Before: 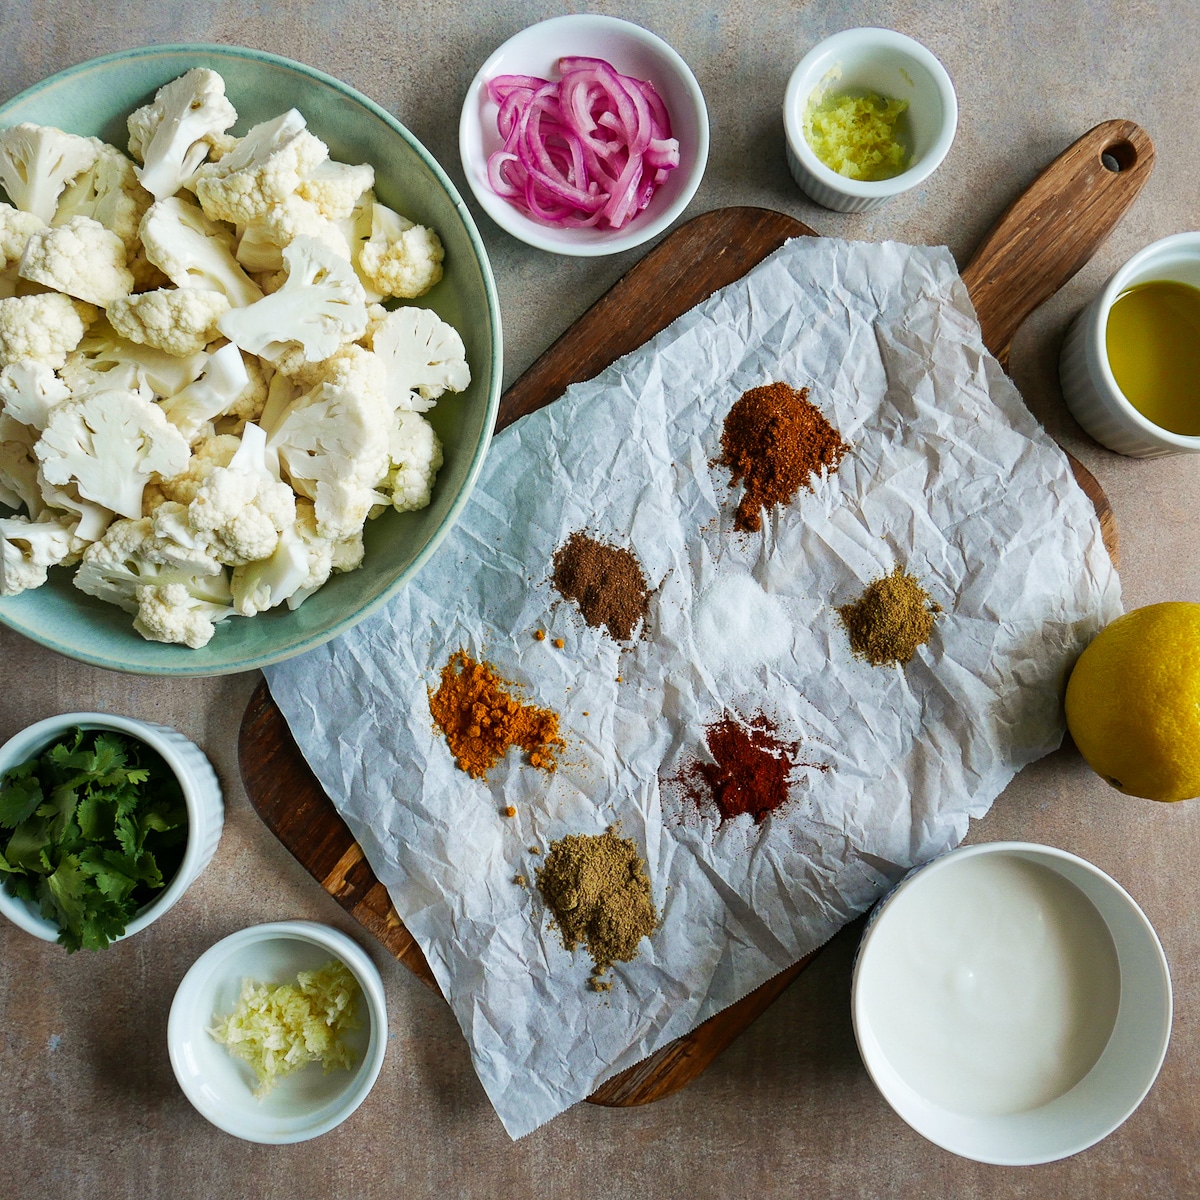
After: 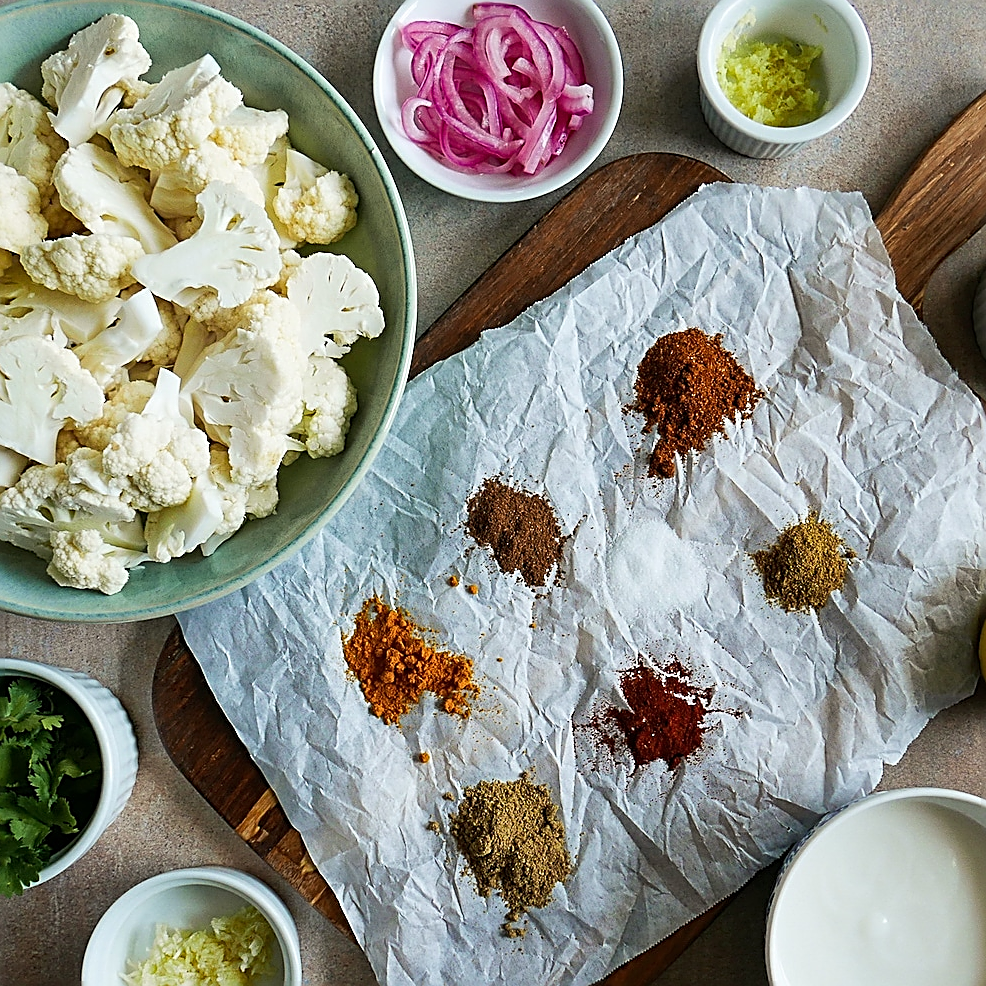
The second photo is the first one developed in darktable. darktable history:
tone equalizer: on, module defaults
crop and rotate: left 7.196%, top 4.574%, right 10.605%, bottom 13.178%
sharpen: amount 1
